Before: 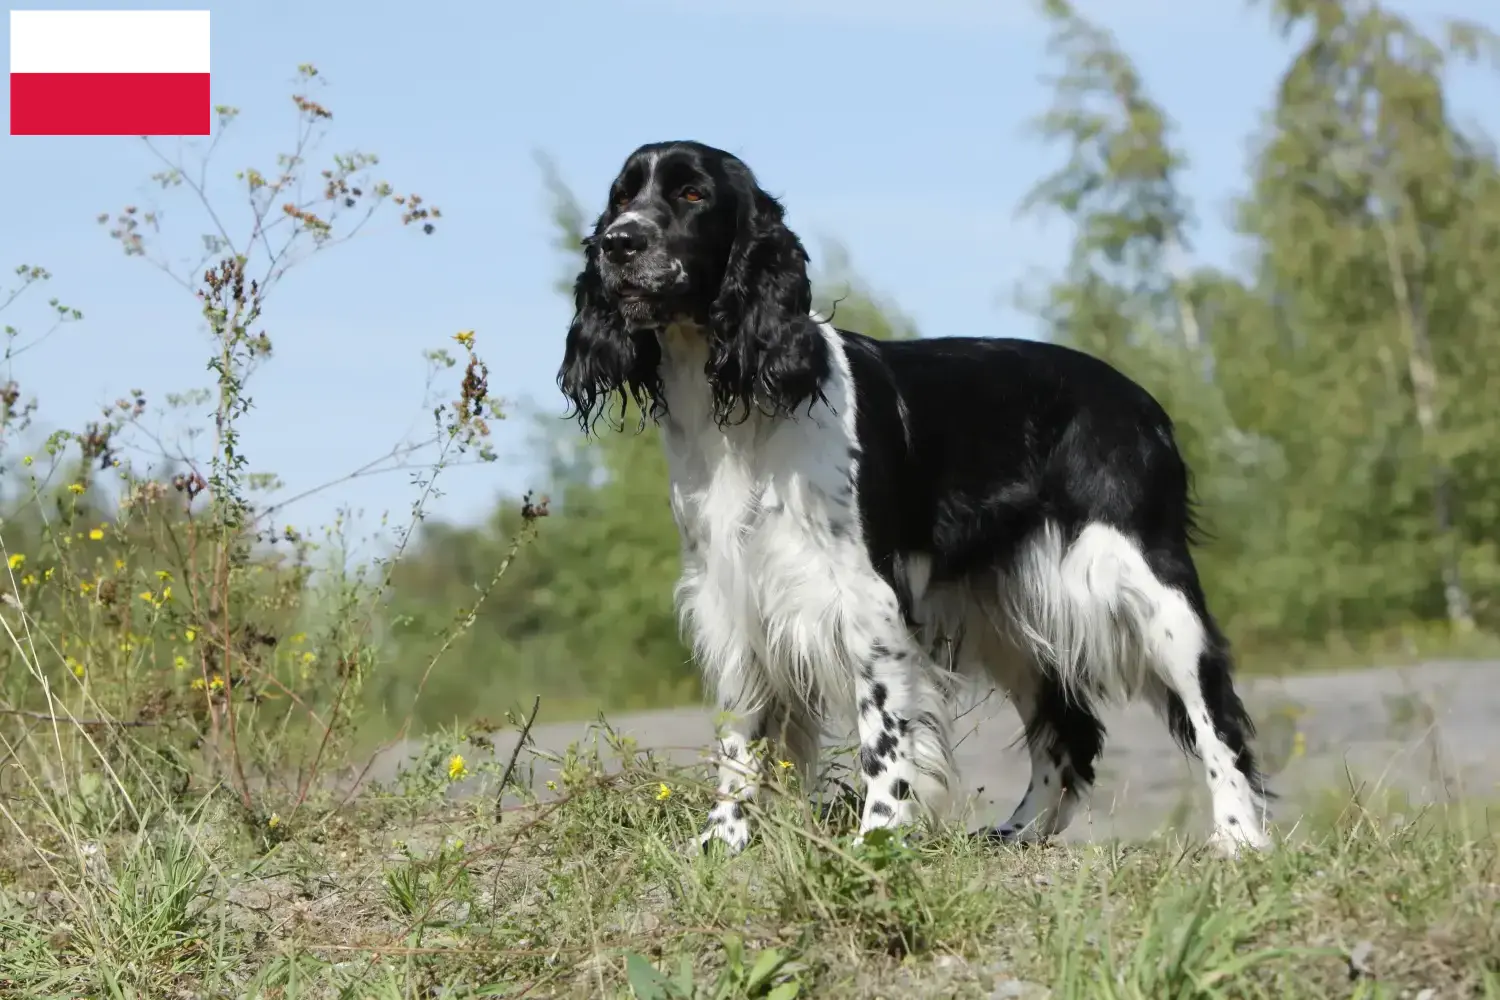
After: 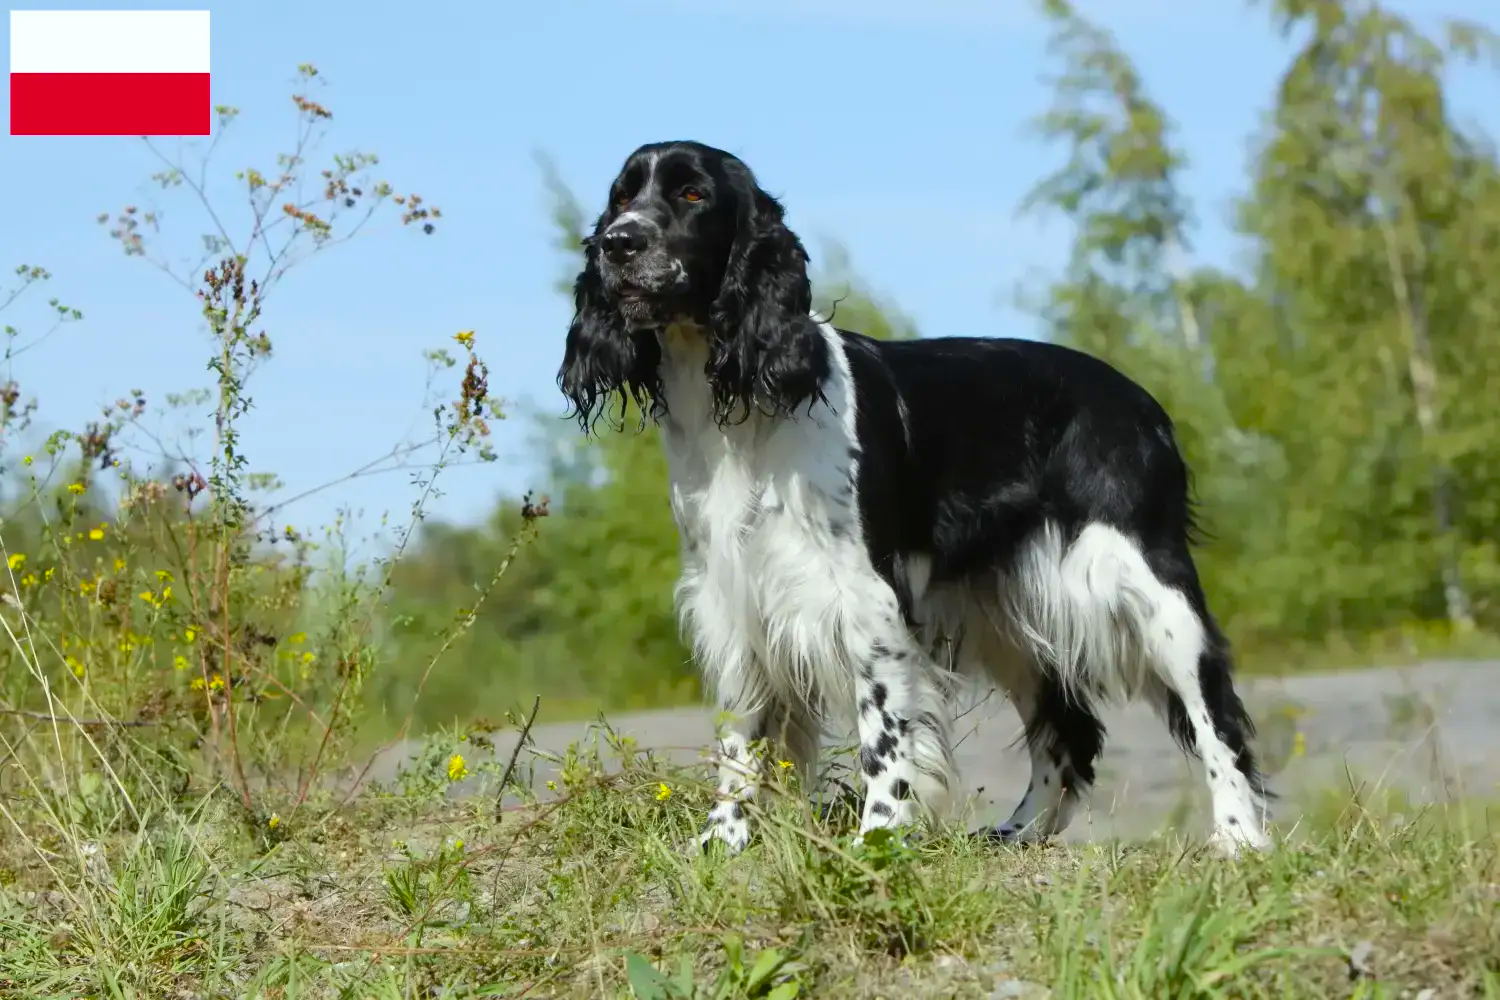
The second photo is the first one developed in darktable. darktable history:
color balance rgb: perceptual saturation grading › global saturation 30%, global vibrance 20%
white balance: red 0.978, blue 0.999
